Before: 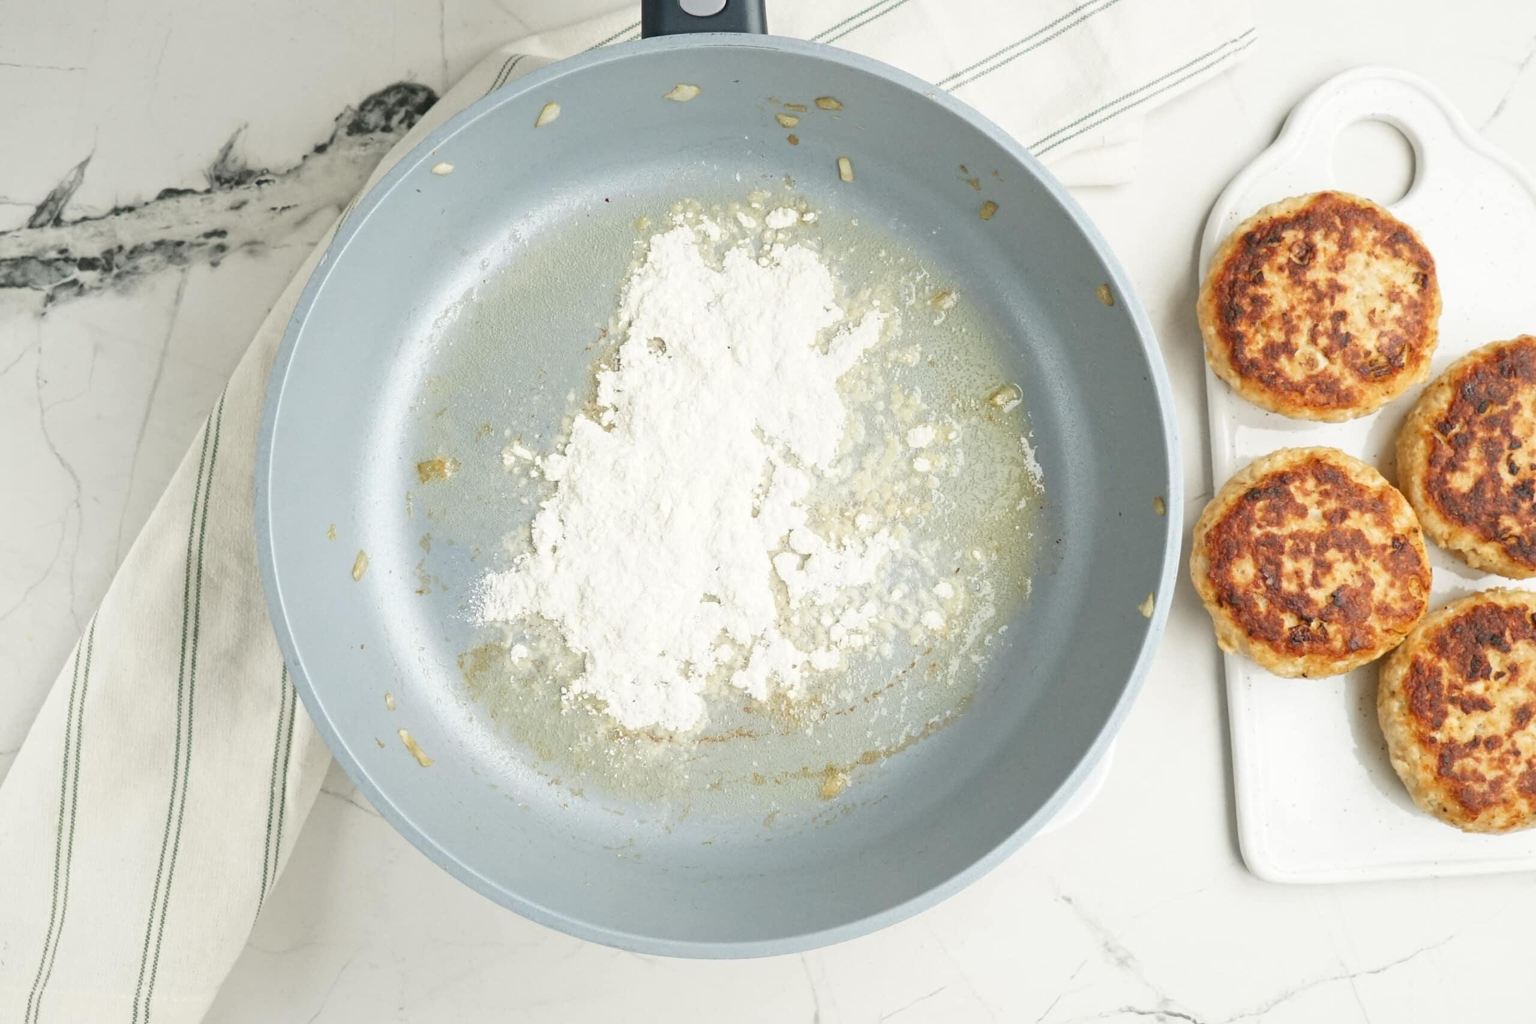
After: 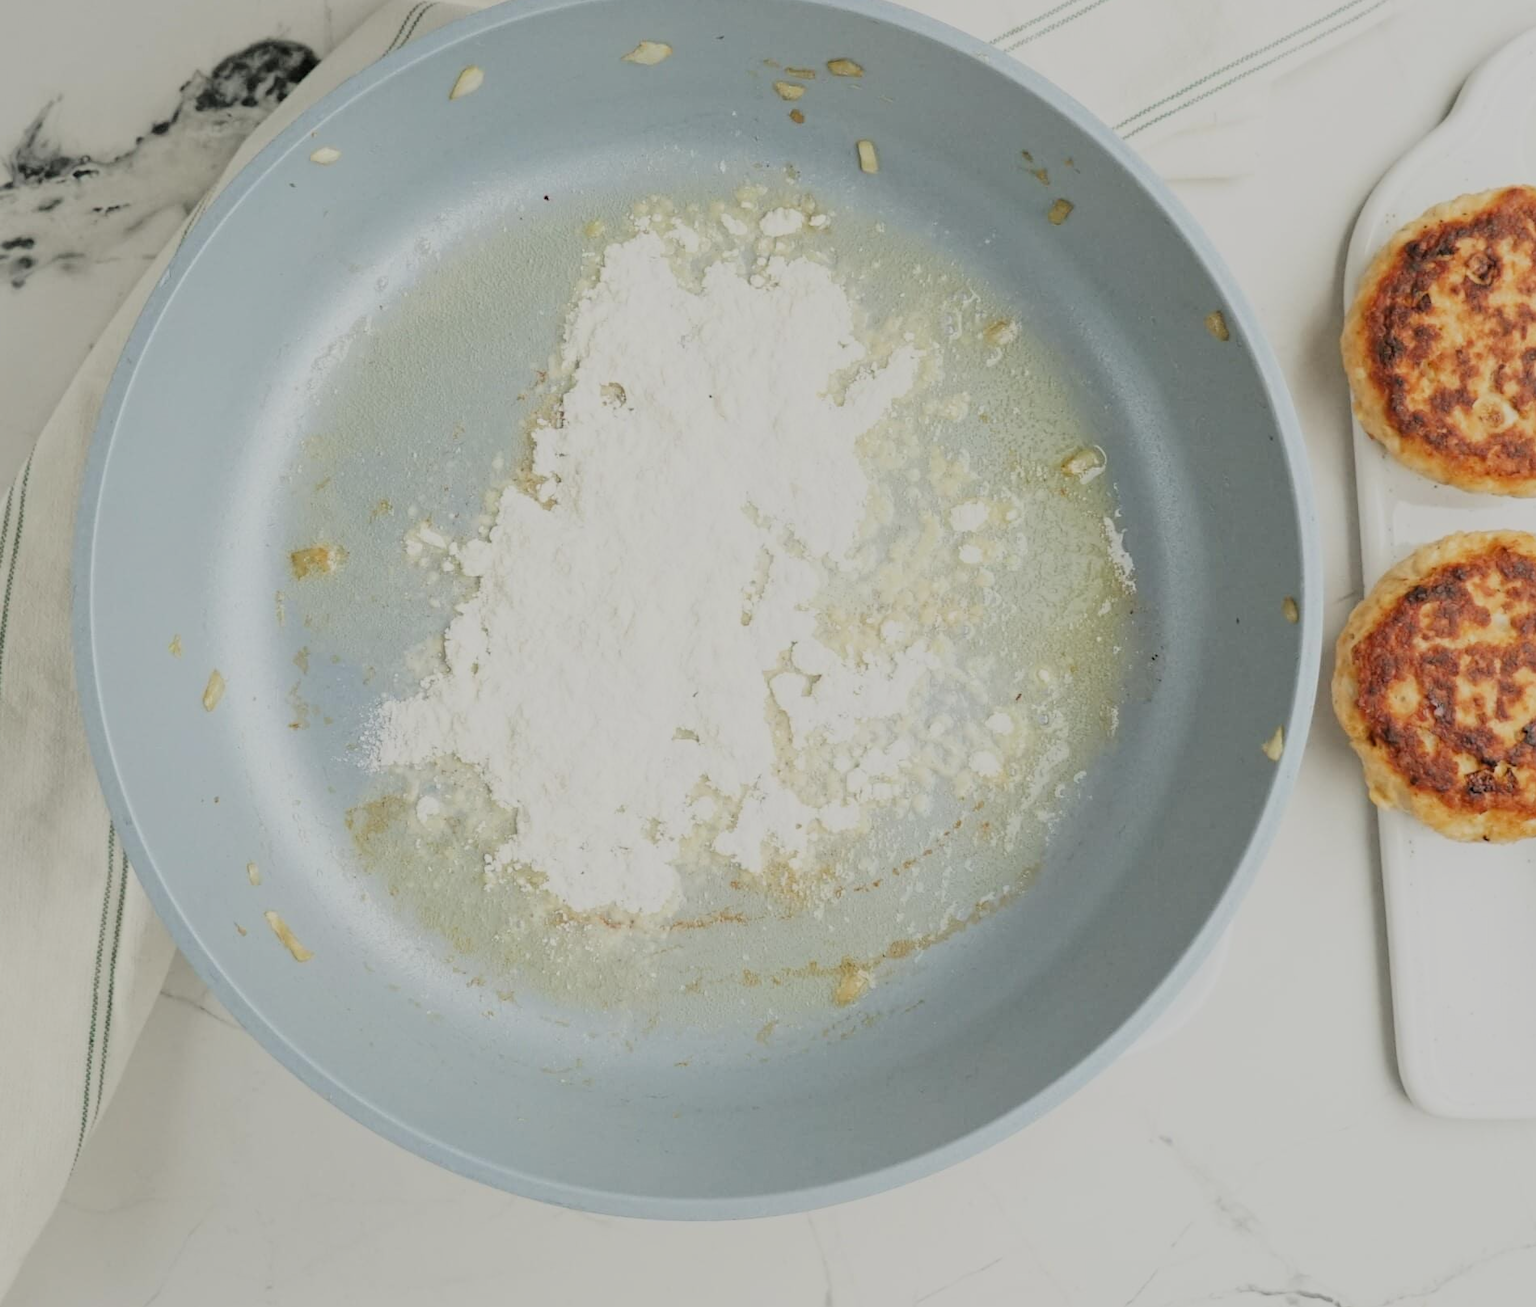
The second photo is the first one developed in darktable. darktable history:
crop and rotate: left 13.15%, top 5.251%, right 12.609%
filmic rgb: black relative exposure -7.15 EV, white relative exposure 5.36 EV, hardness 3.02, color science v6 (2022)
exposure: exposure -0.242 EV, compensate highlight preservation false
